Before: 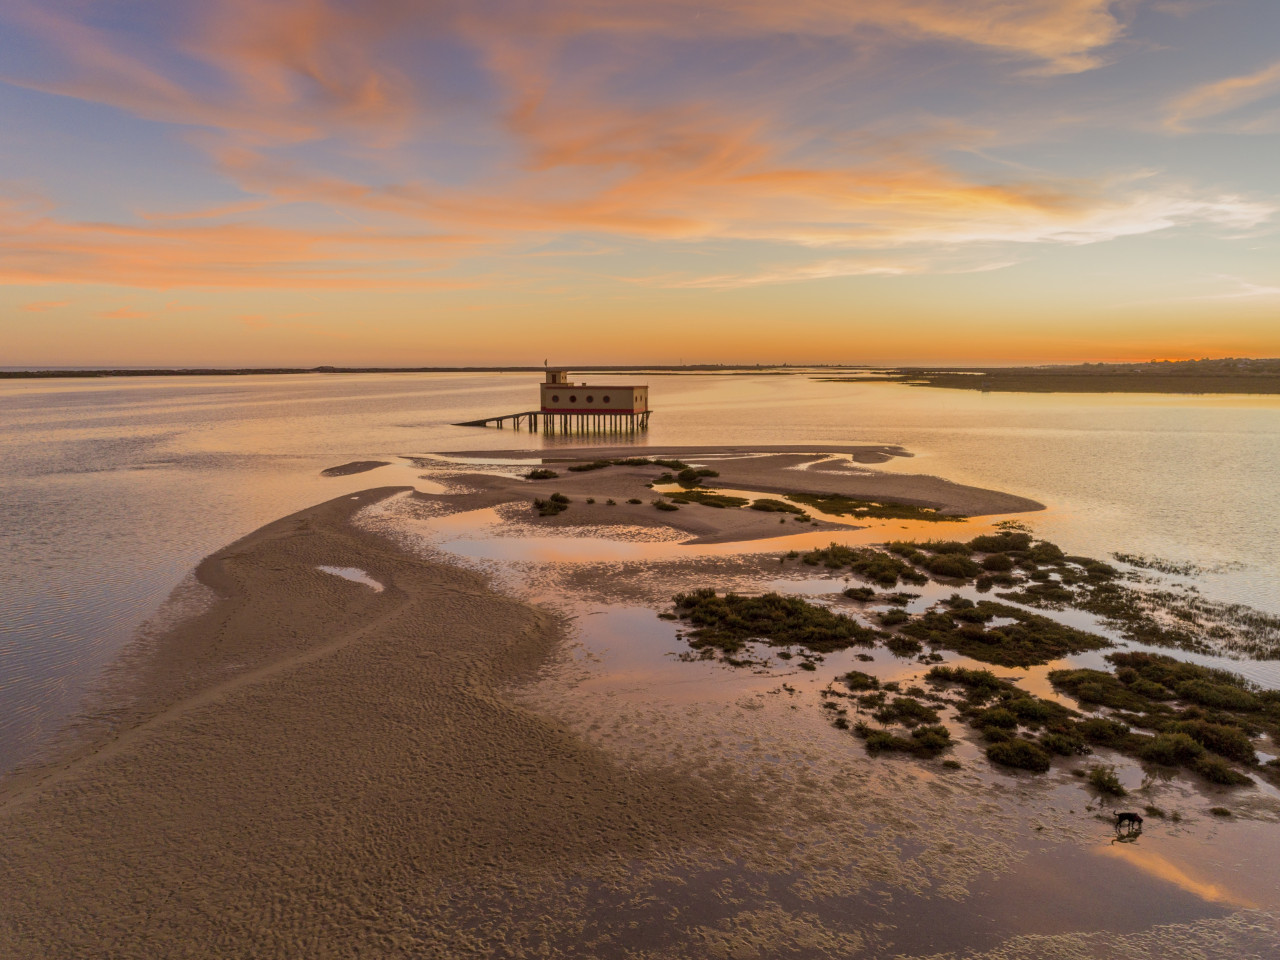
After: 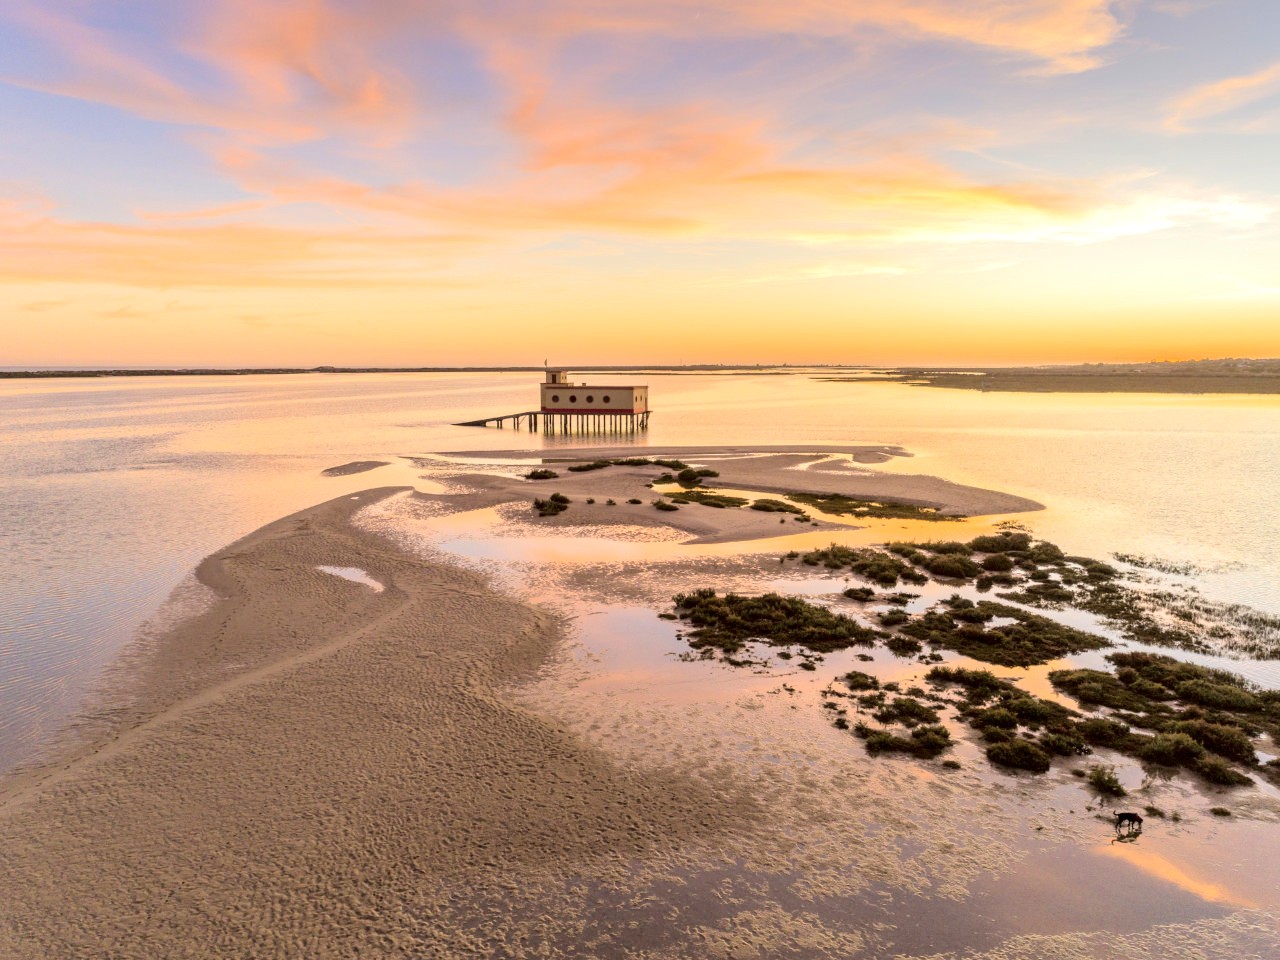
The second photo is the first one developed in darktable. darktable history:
tone curve: curves: ch0 [(0, 0) (0.003, 0.009) (0.011, 0.009) (0.025, 0.01) (0.044, 0.02) (0.069, 0.032) (0.1, 0.048) (0.136, 0.092) (0.177, 0.153) (0.224, 0.217) (0.277, 0.306) (0.335, 0.402) (0.399, 0.488) (0.468, 0.574) (0.543, 0.648) (0.623, 0.716) (0.709, 0.783) (0.801, 0.851) (0.898, 0.92) (1, 1)], color space Lab, independent channels, preserve colors none
exposure: black level correction 0, exposure 0.701 EV, compensate highlight preservation false
